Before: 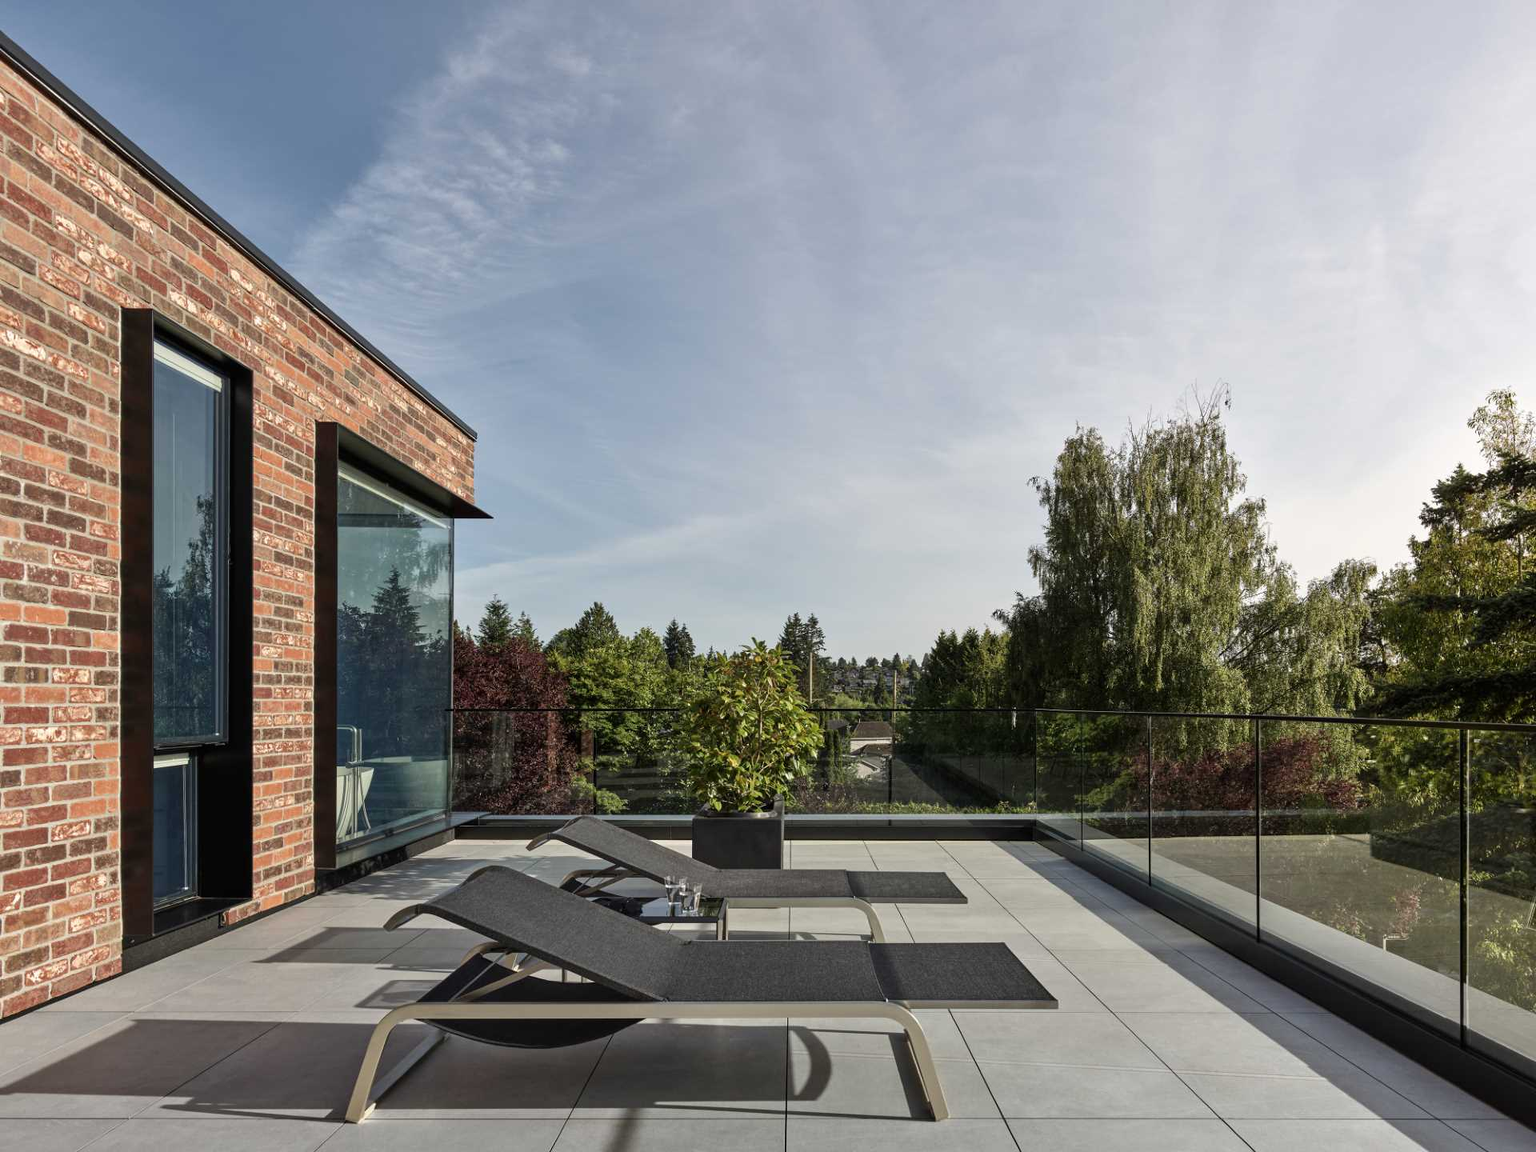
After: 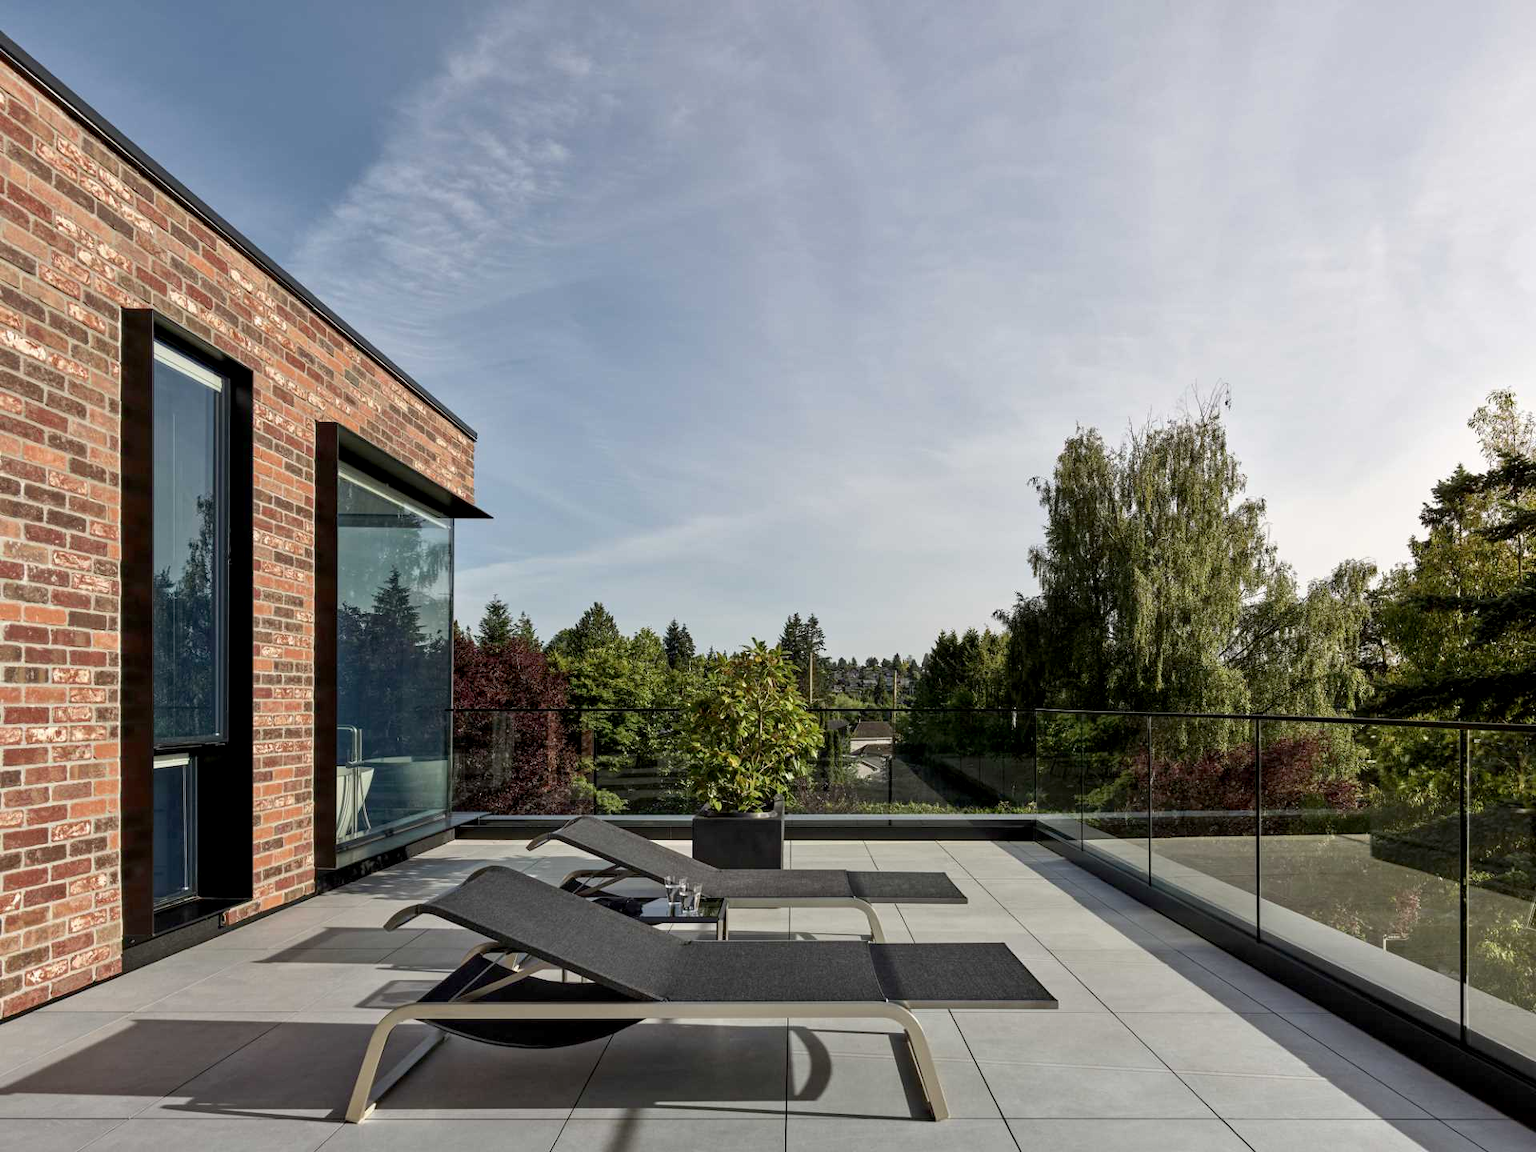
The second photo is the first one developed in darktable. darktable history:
exposure: black level correction 0.005, exposure 0.001 EV, compensate exposure bias true, compensate highlight preservation false
